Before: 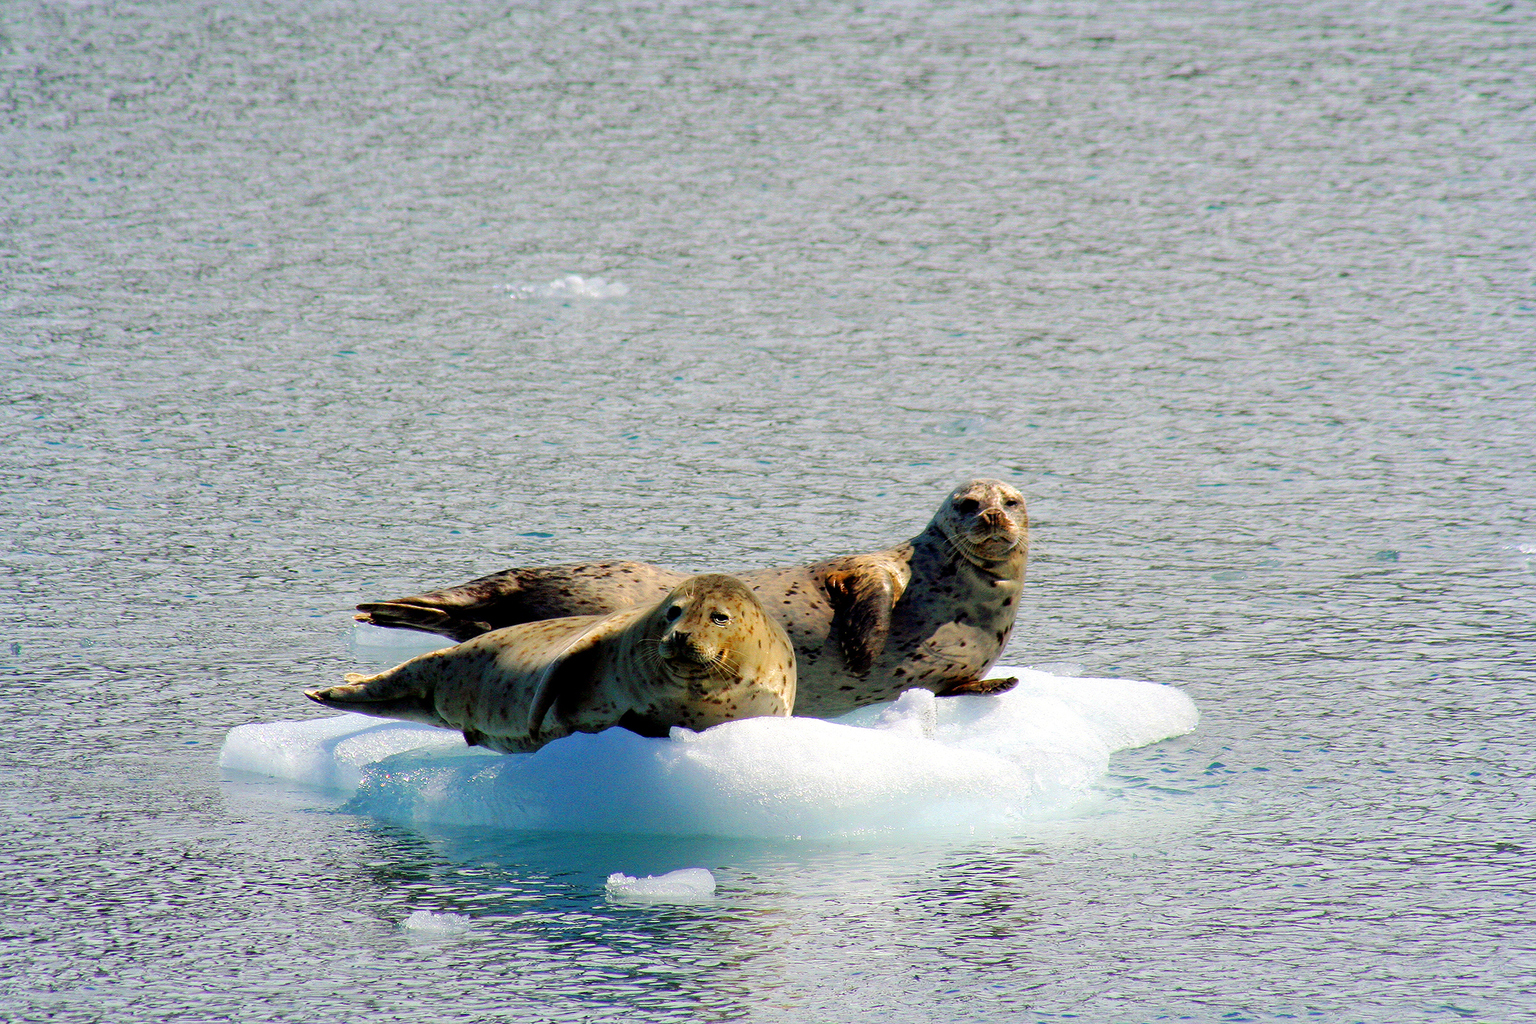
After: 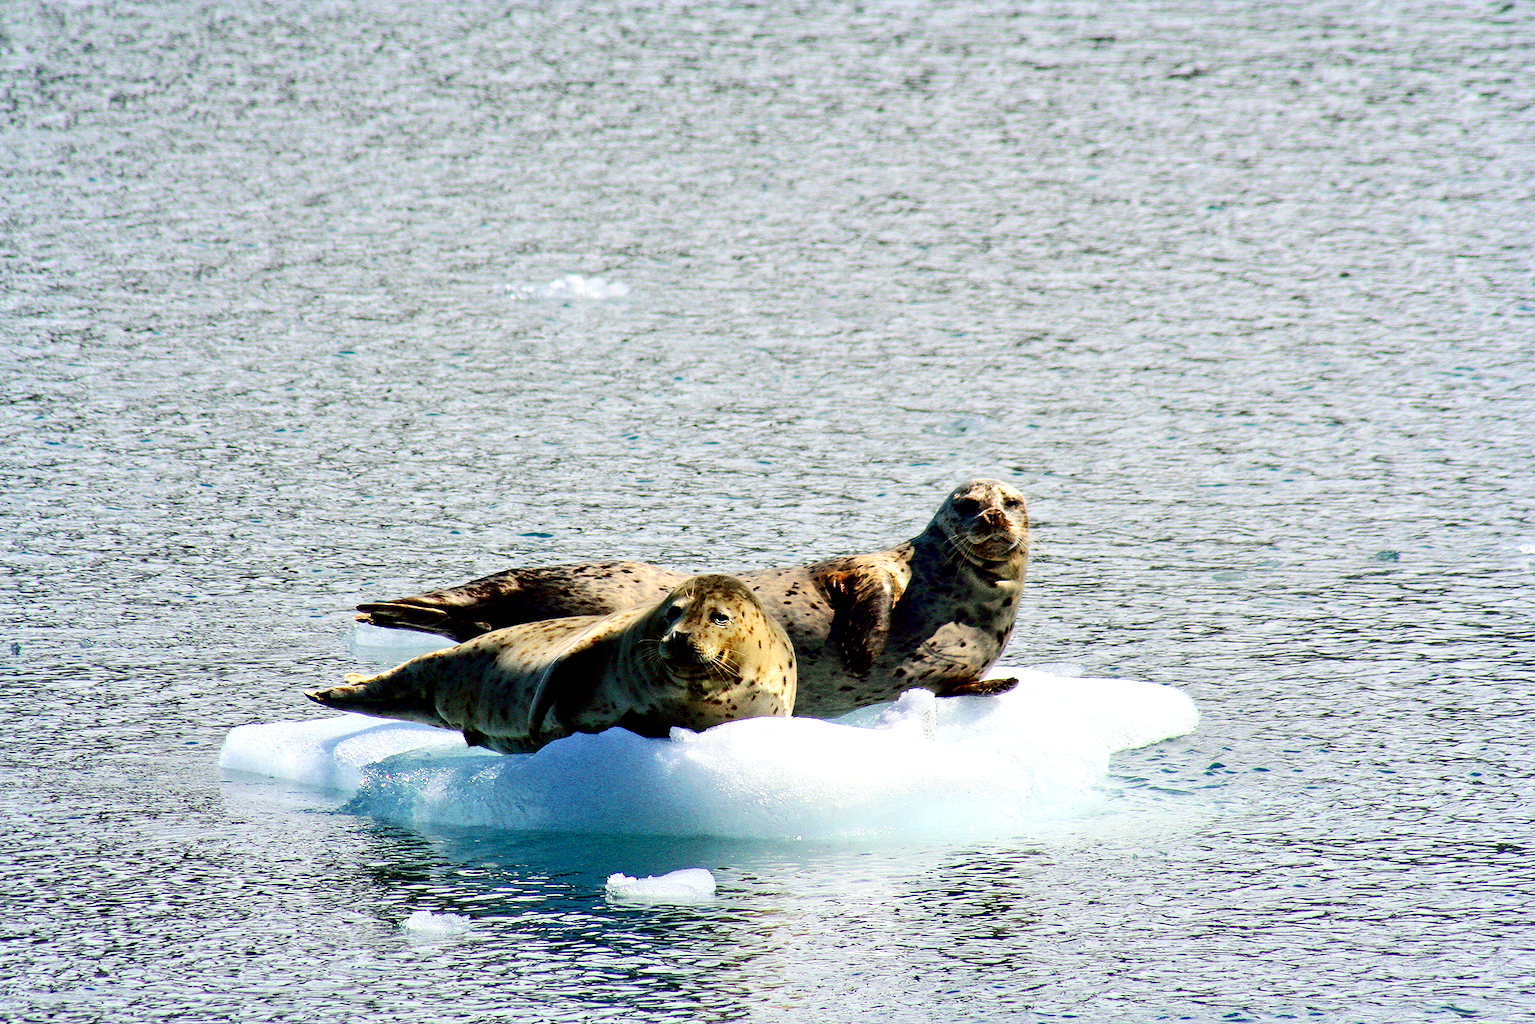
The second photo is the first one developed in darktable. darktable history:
contrast brightness saturation: contrast 0.22
exposure: exposure 0.127 EV, compensate highlight preservation false
white balance: red 0.986, blue 1.01
contrast equalizer: y [[0.545, 0.572, 0.59, 0.59, 0.571, 0.545], [0.5 ×6], [0.5 ×6], [0 ×6], [0 ×6]]
